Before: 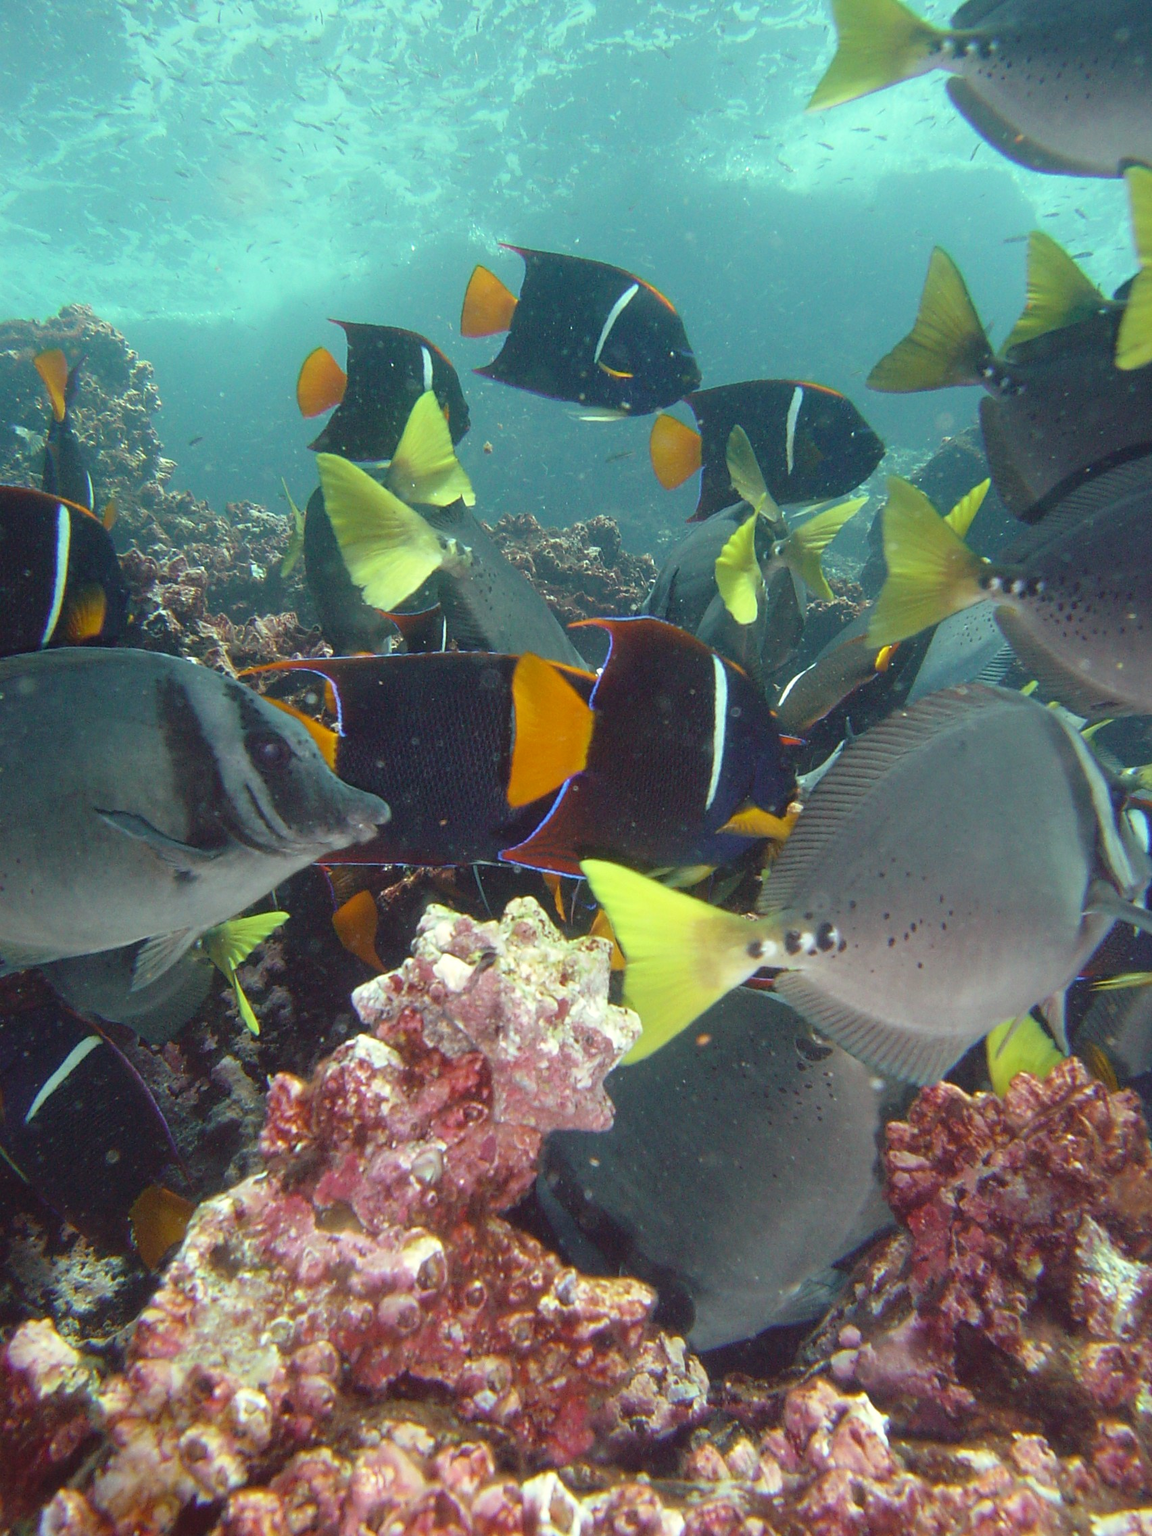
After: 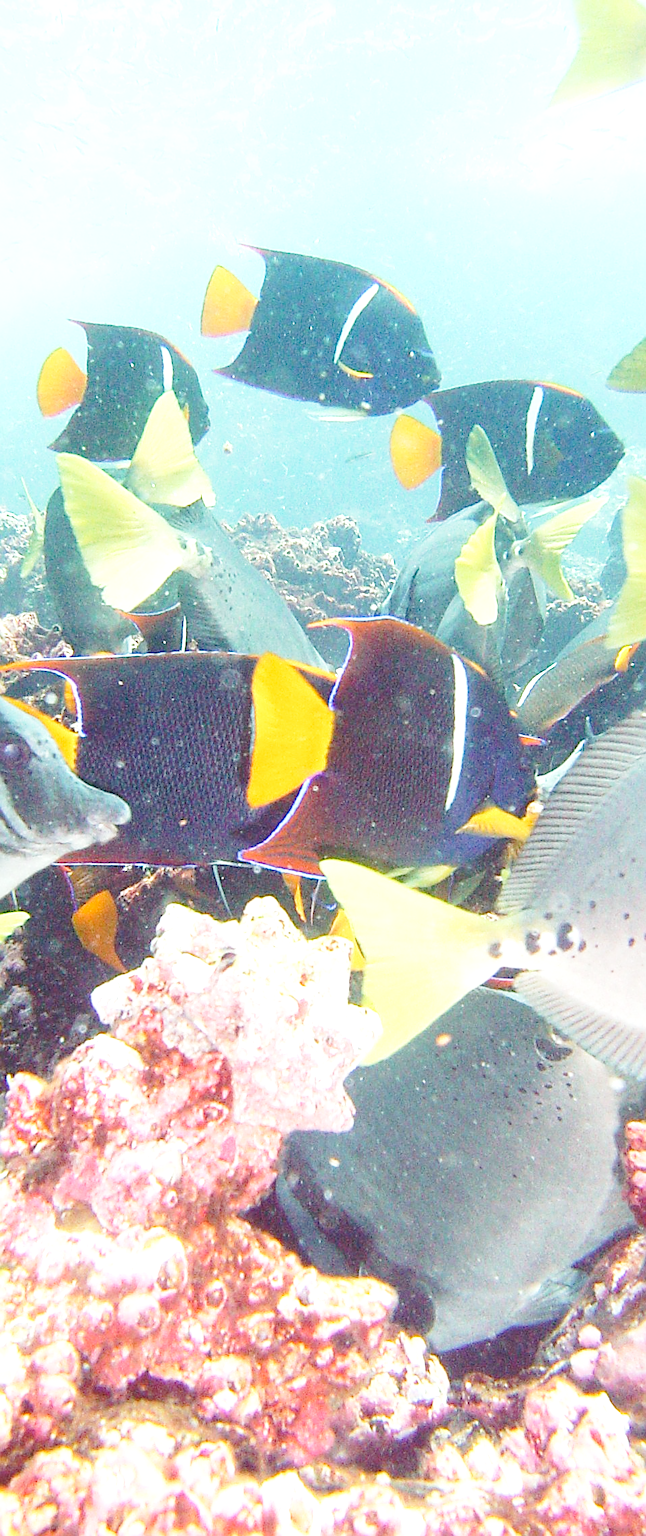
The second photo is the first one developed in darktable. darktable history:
base curve: curves: ch0 [(0, 0) (0.028, 0.03) (0.121, 0.232) (0.46, 0.748) (0.859, 0.968) (1, 1)], preserve colors none
crop and rotate: left 22.608%, right 21.208%
sharpen: amount 0.498
exposure: black level correction 0, exposure 0.703 EV, compensate exposure bias true, compensate highlight preservation false
